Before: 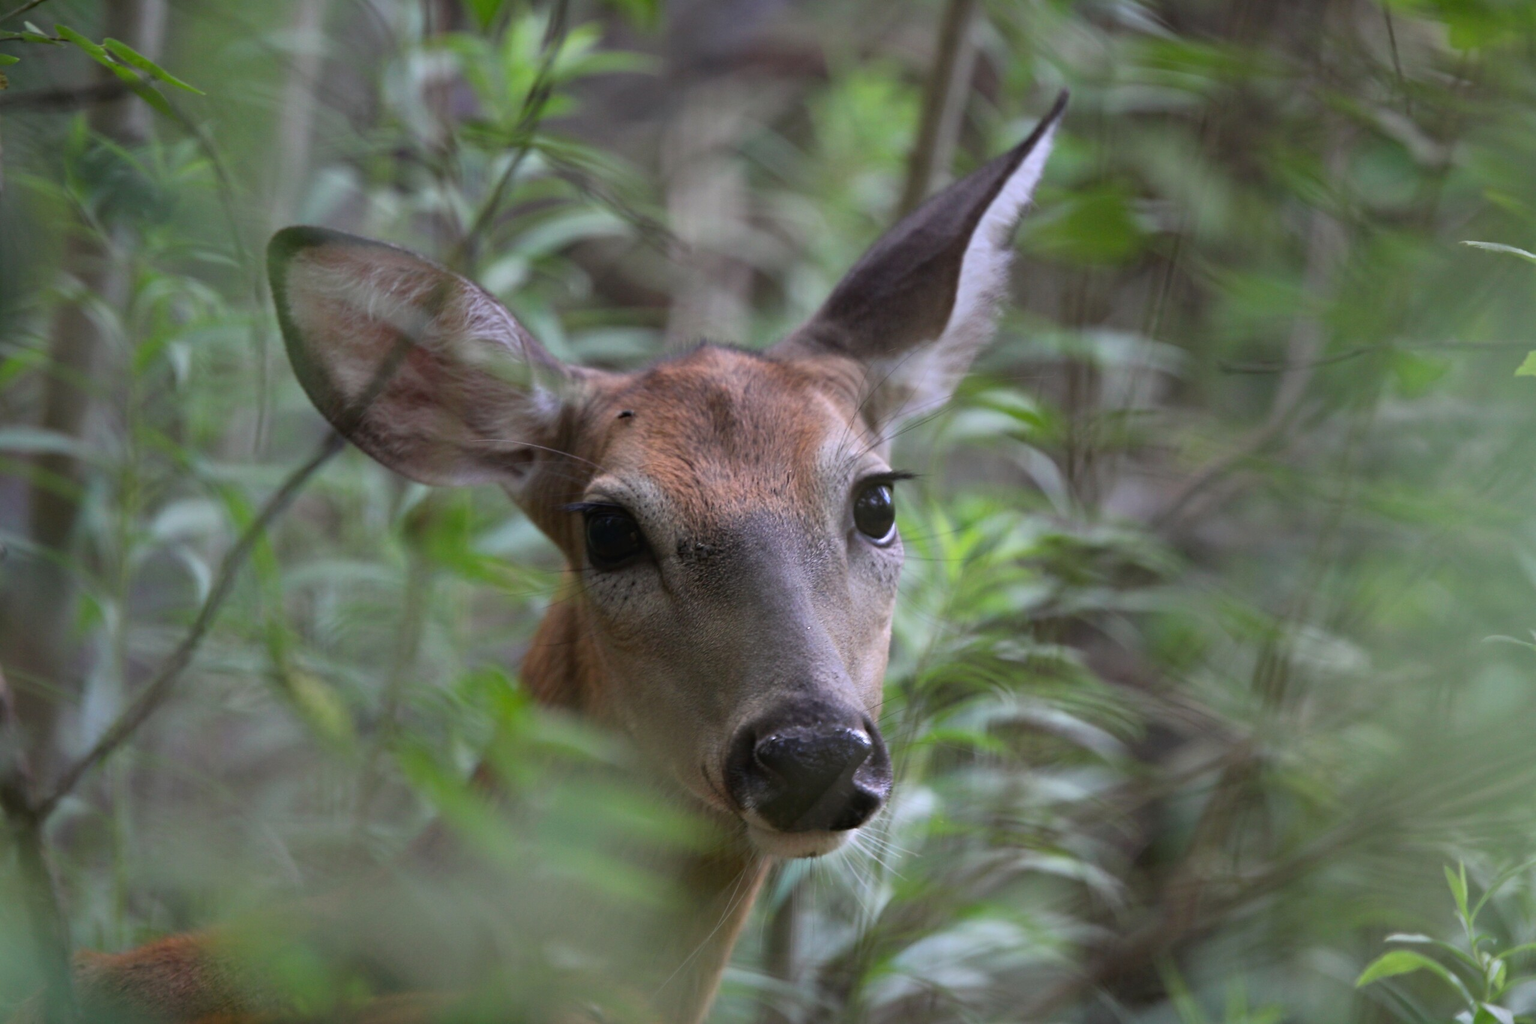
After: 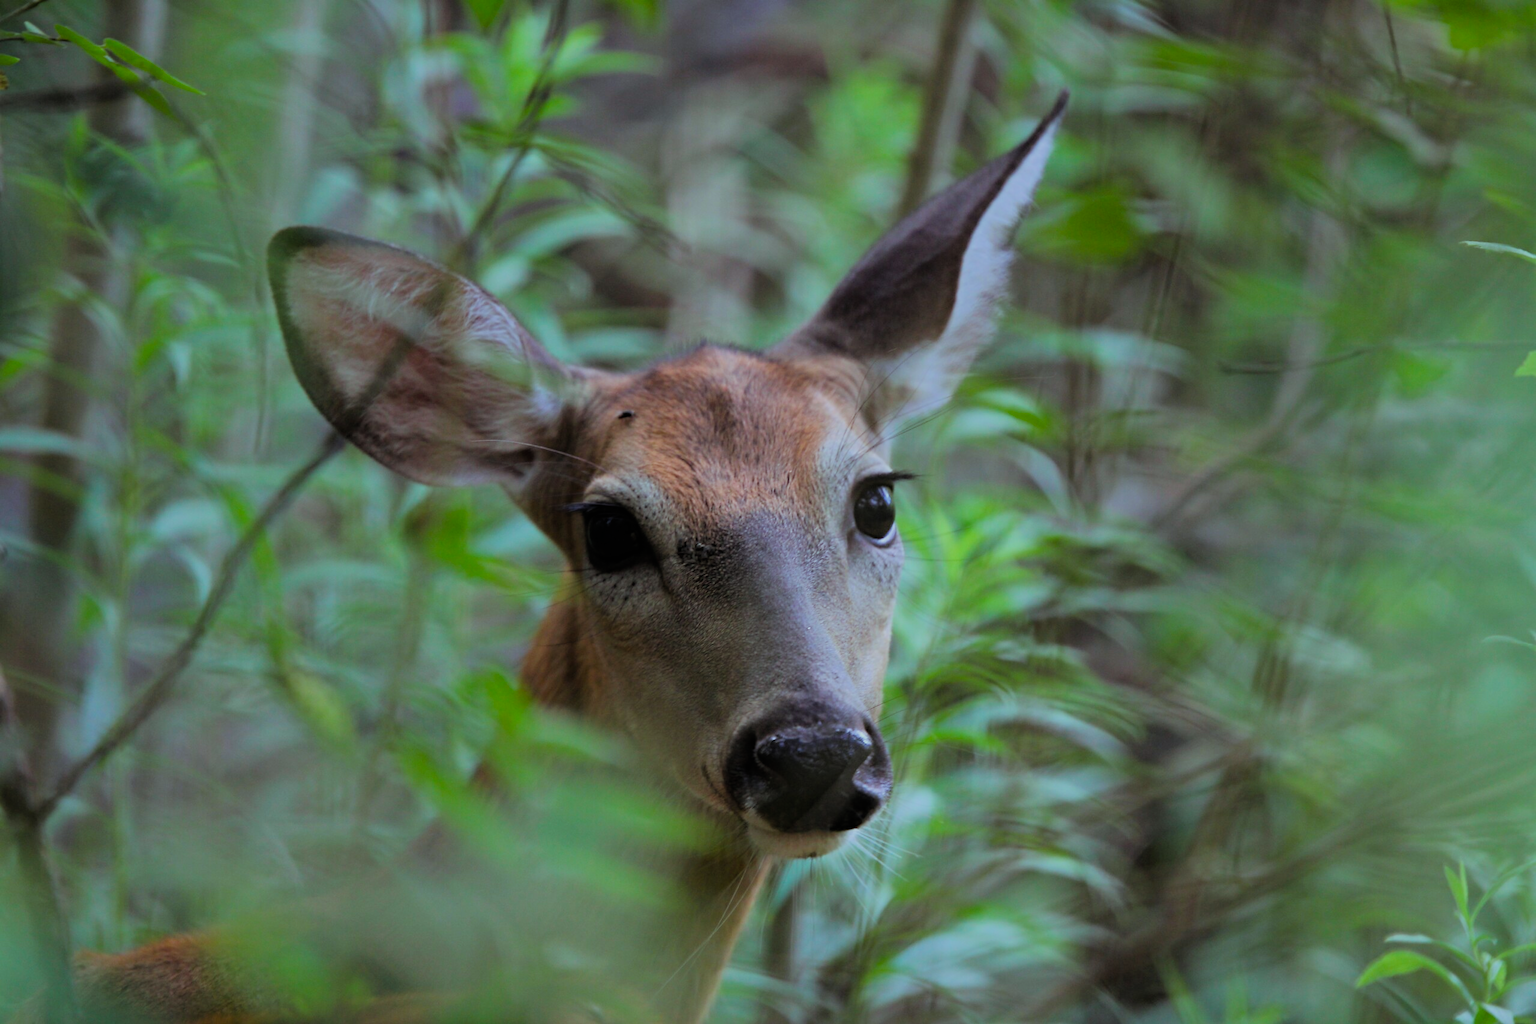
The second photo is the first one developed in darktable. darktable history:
filmic rgb: black relative exposure -7.45 EV, white relative exposure 4.86 EV, hardness 3.4, add noise in highlights 0.002, color science v3 (2019), use custom middle-gray values true, contrast in highlights soft
color balance rgb: highlights gain › chroma 4.09%, highlights gain › hue 199.5°, perceptual saturation grading › global saturation 0.025%, global vibrance 50.304%
tone equalizer: on, module defaults
